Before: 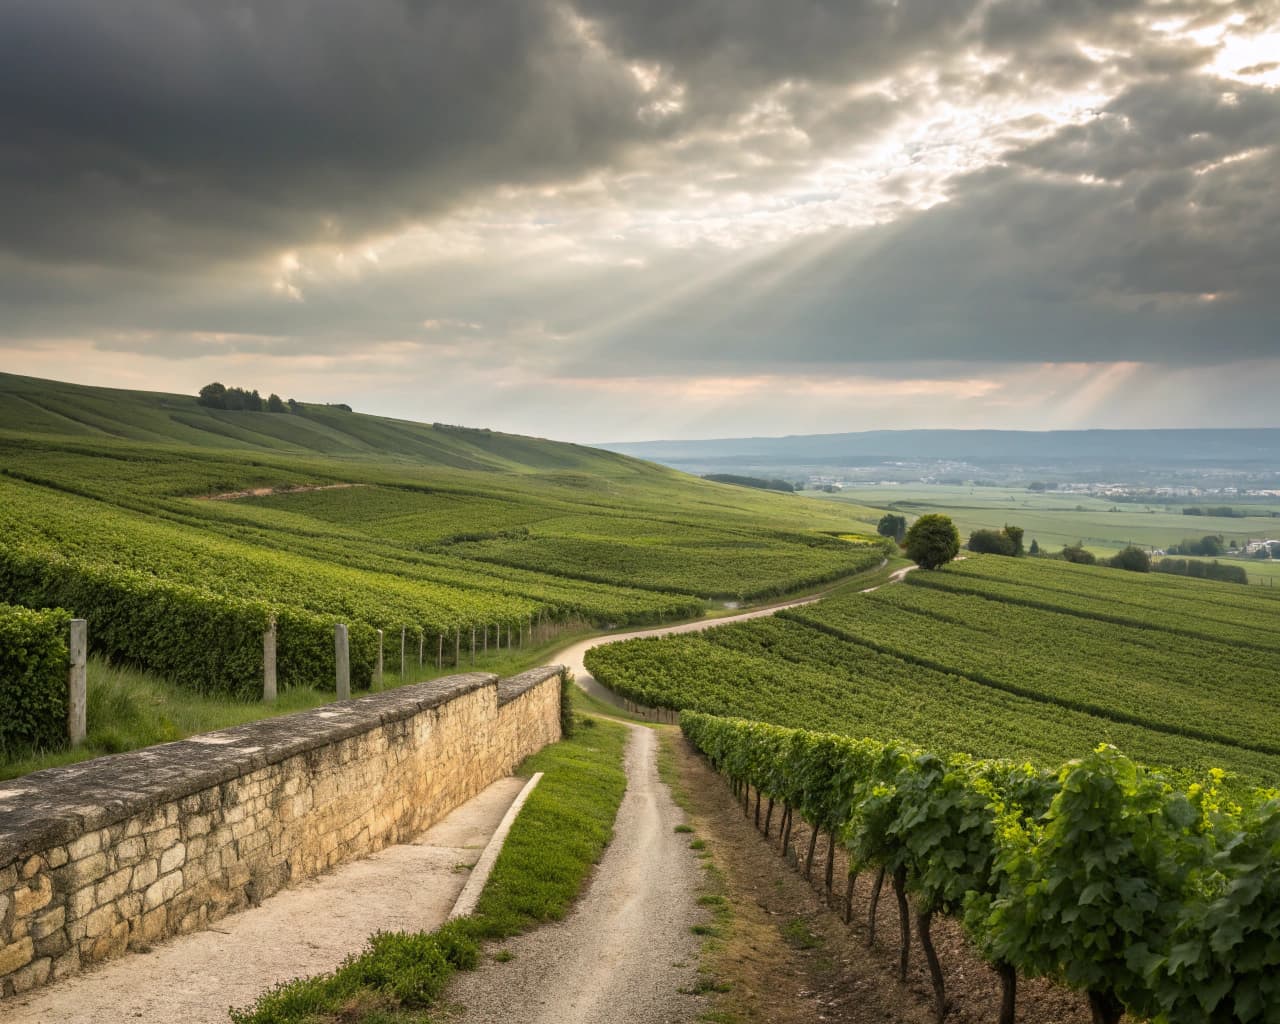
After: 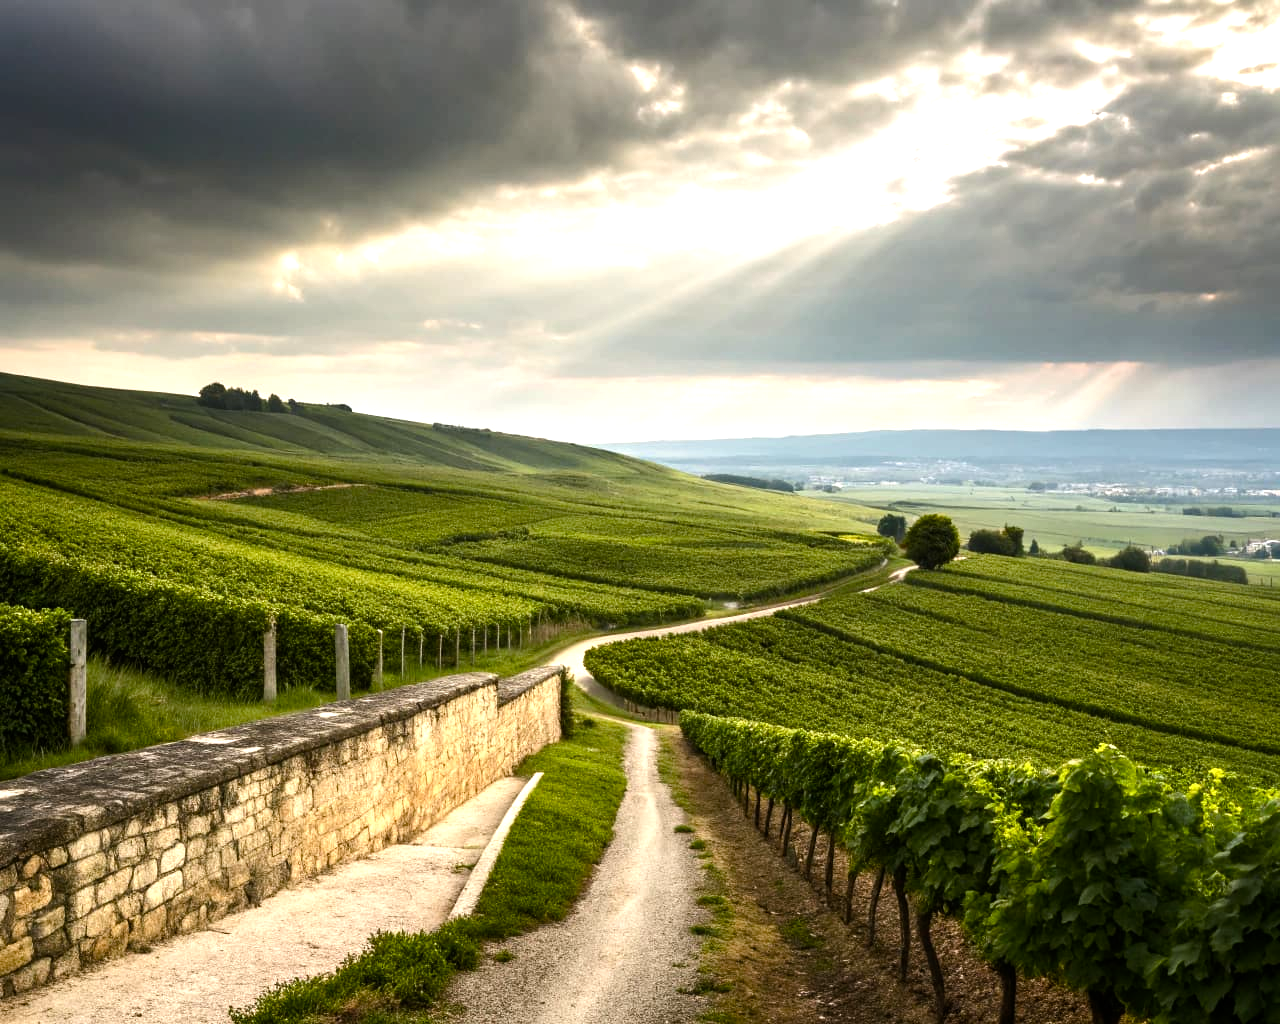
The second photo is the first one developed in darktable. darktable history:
tone equalizer: -8 EV -0.417 EV, -7 EV -0.389 EV, -6 EV -0.333 EV, -5 EV -0.222 EV, -3 EV 0.222 EV, -2 EV 0.333 EV, -1 EV 0.389 EV, +0 EV 0.417 EV, edges refinement/feathering 500, mask exposure compensation -1.57 EV, preserve details no
color balance rgb: shadows lift › luminance -20%, power › hue 72.24°, highlights gain › luminance 15%, global offset › hue 171.6°, perceptual saturation grading › global saturation 14.09%, perceptual saturation grading › highlights -25%, perceptual saturation grading › shadows 25%, global vibrance 25%, contrast 10%
